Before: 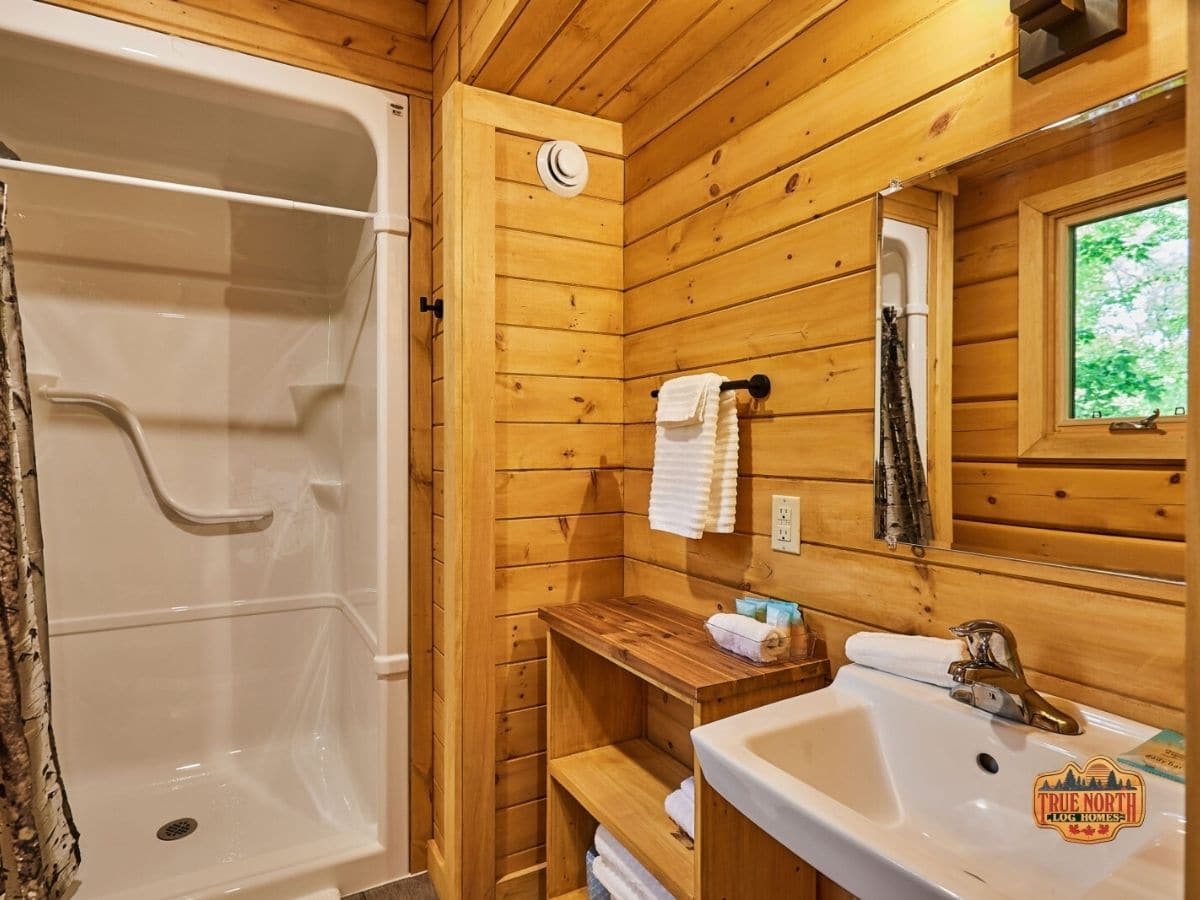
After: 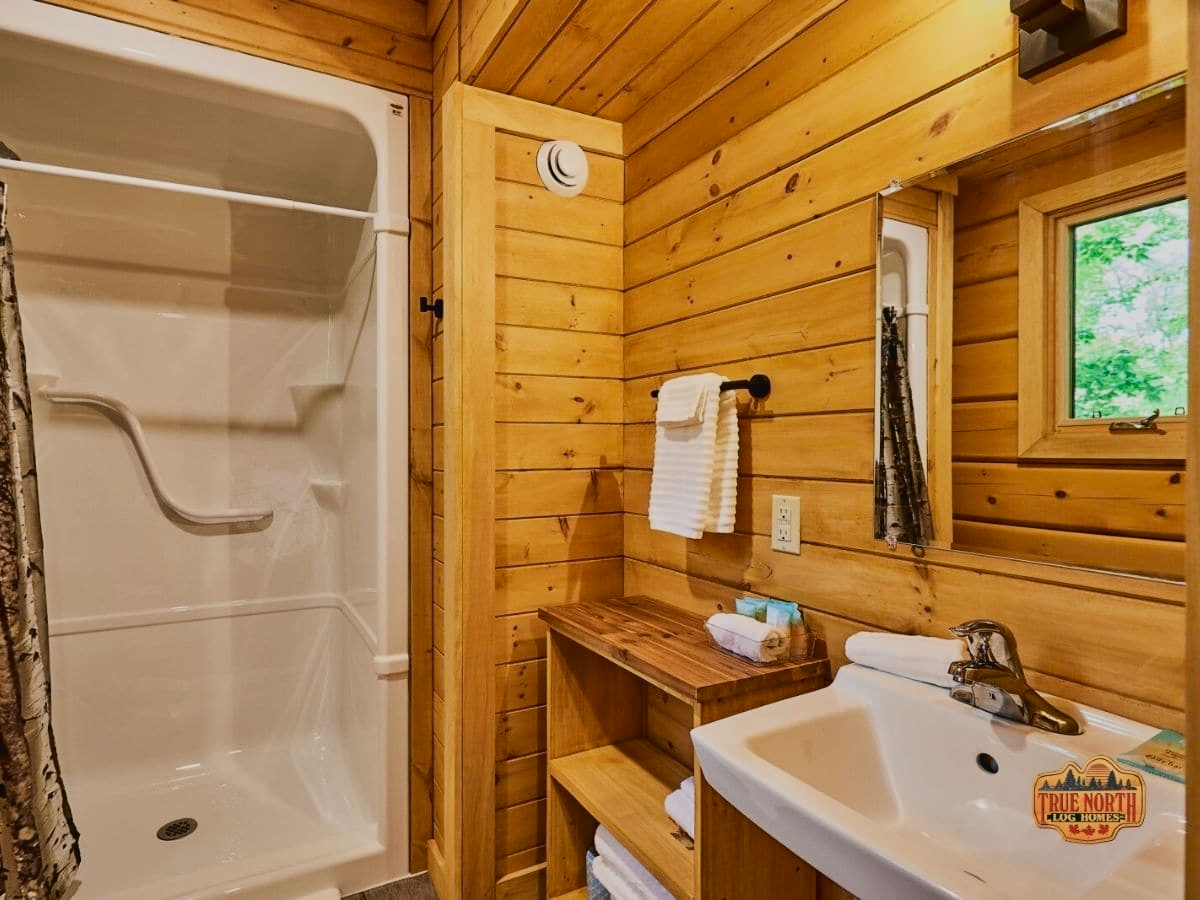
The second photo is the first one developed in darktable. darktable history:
tone curve: curves: ch0 [(0, 0.032) (0.181, 0.156) (0.751, 0.829) (1, 1)], color space Lab, linked channels, preserve colors none
exposure: black level correction 0.006, exposure -0.226 EV, compensate highlight preservation false
filmic rgb: middle gray luminance 18.42%, black relative exposure -10.5 EV, white relative exposure 3.4 EV, threshold 6 EV, target black luminance 0%, hardness 6.03, latitude 99%, contrast 0.847, shadows ↔ highlights balance 0.505%, add noise in highlights 0, preserve chrominance max RGB, color science v3 (2019), use custom middle-gray values true, iterations of high-quality reconstruction 0, contrast in highlights soft, enable highlight reconstruction true
